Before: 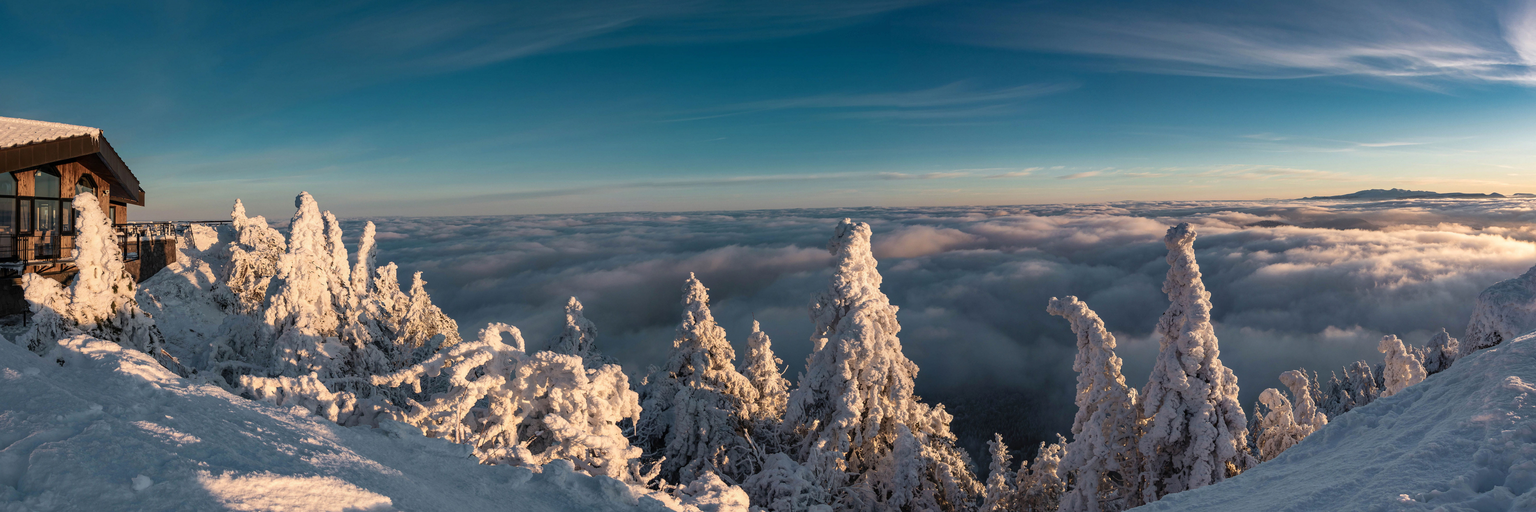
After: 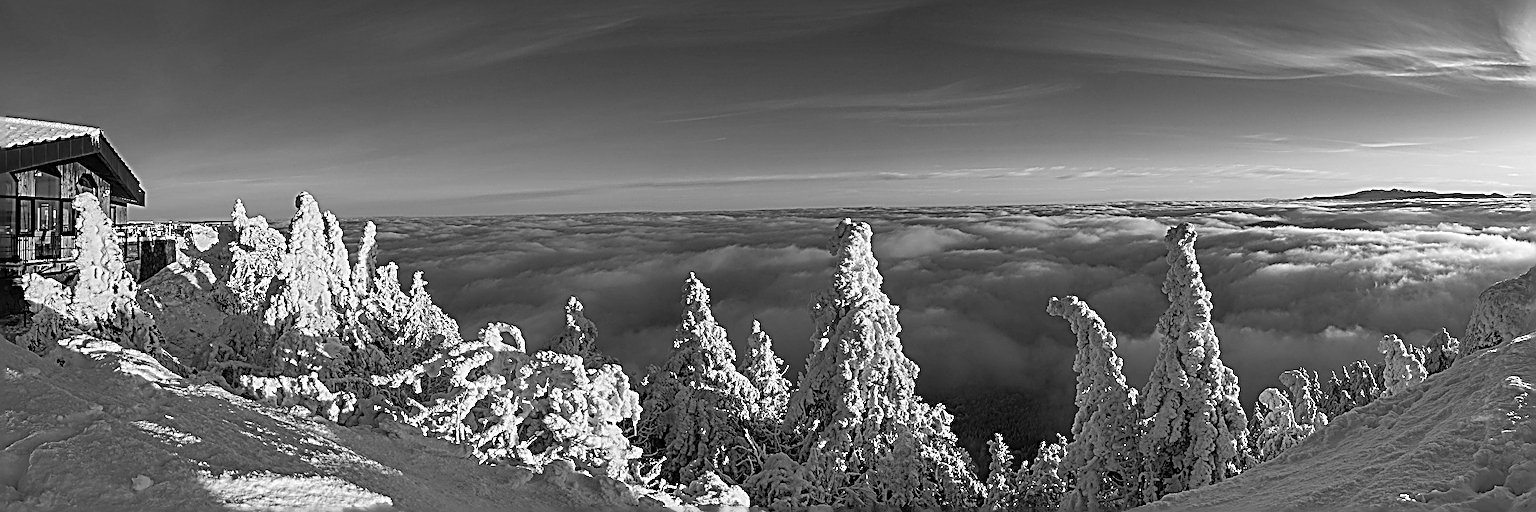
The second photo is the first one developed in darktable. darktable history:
monochrome: a -4.13, b 5.16, size 1
sharpen: radius 4.001, amount 2
